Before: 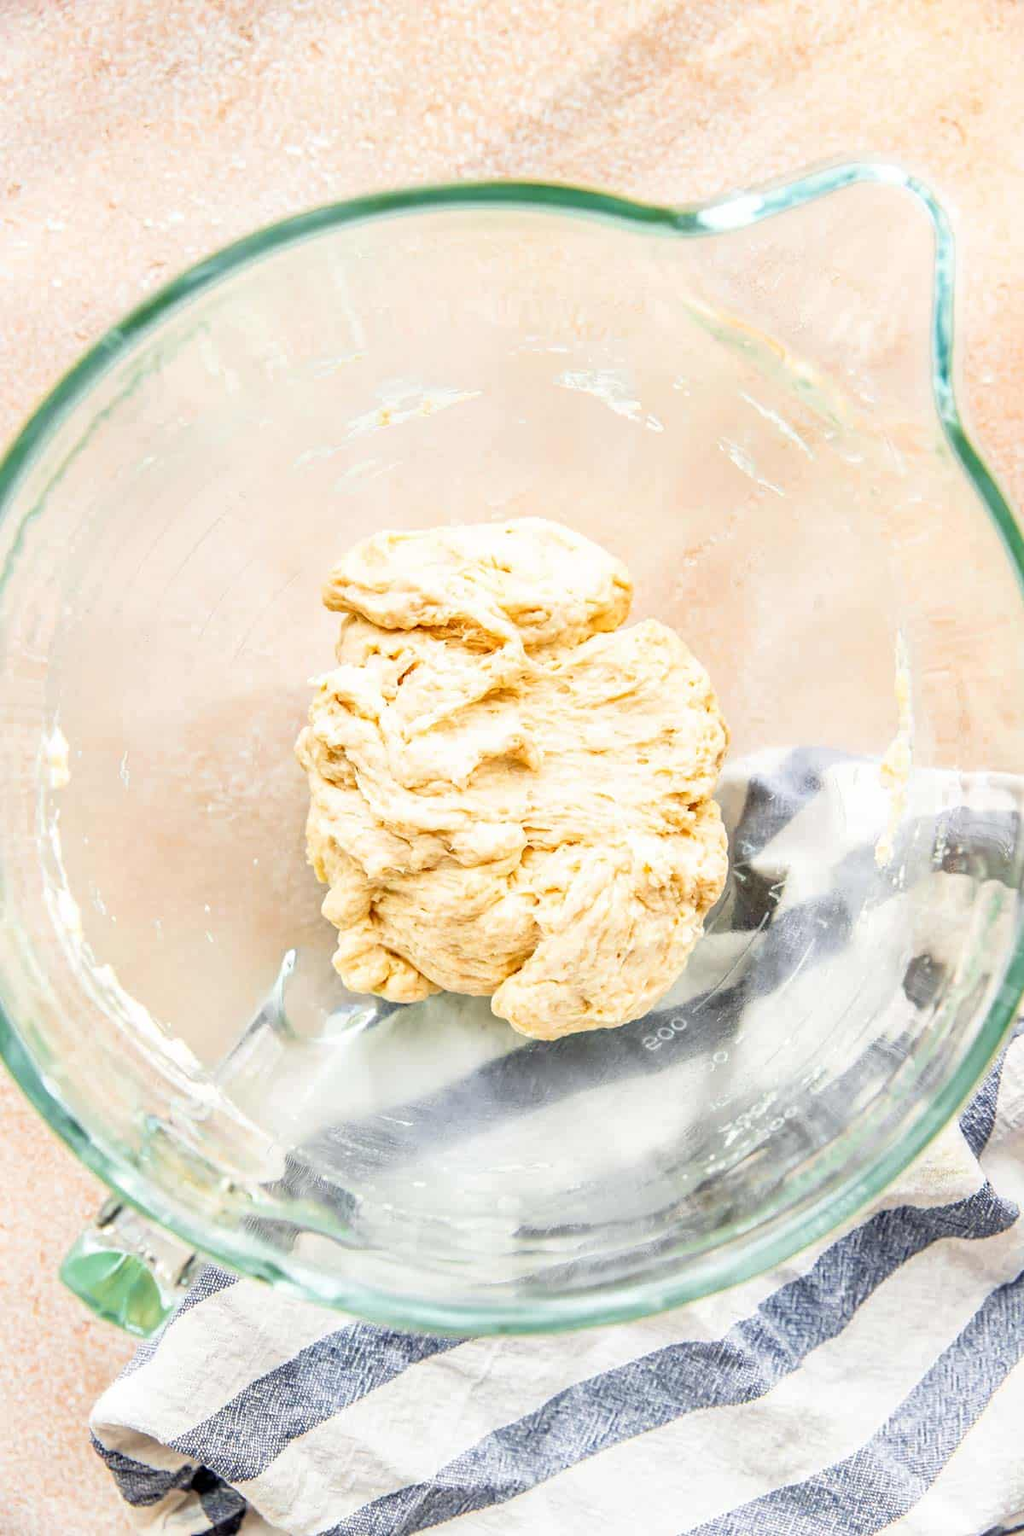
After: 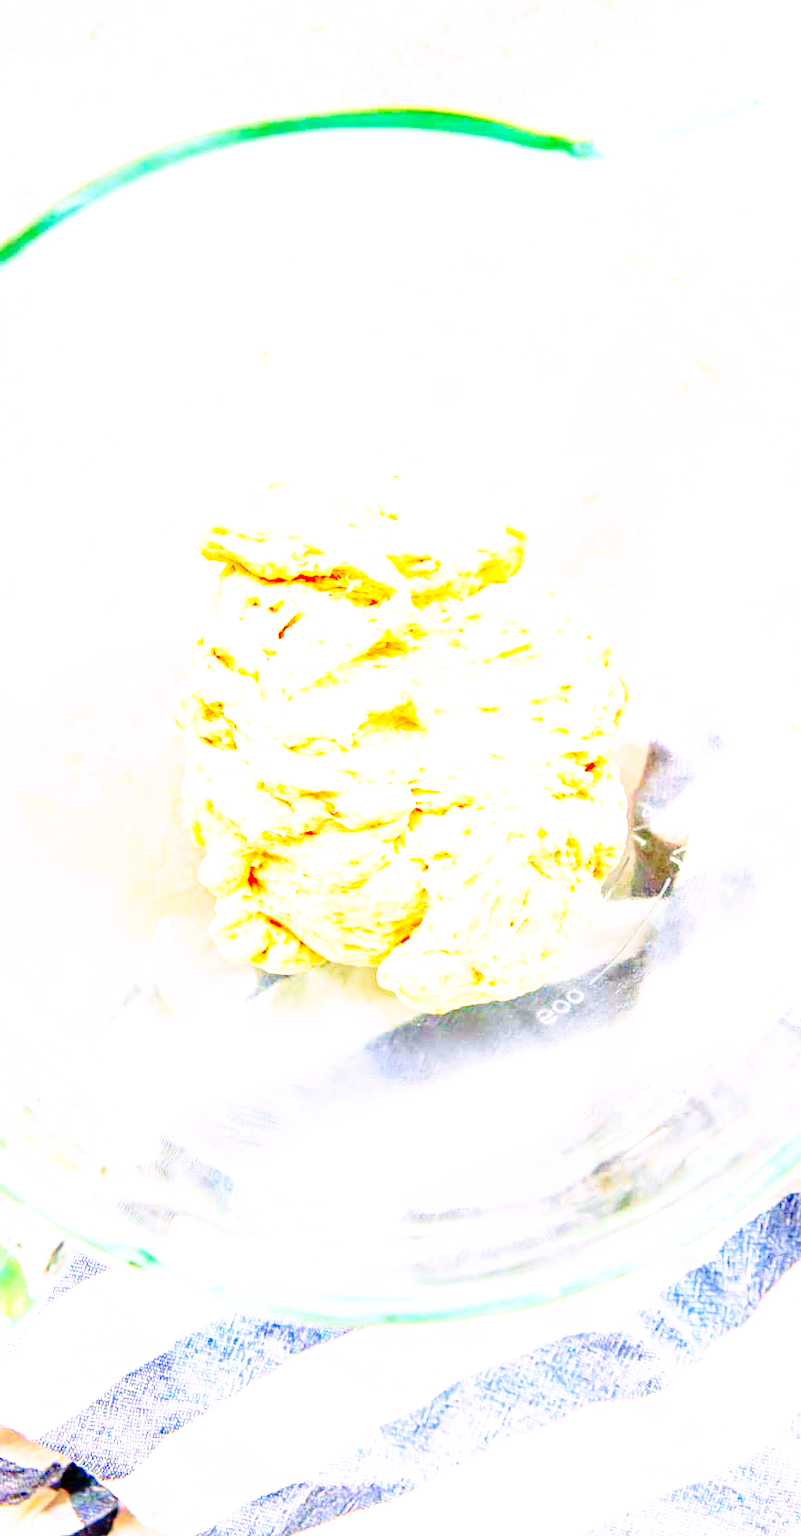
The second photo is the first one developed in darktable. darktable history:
exposure: black level correction 0, exposure 0.7 EV, compensate exposure bias true, compensate highlight preservation false
crop and rotate: left 13.15%, top 5.251%, right 12.609%
grain: coarseness 0.09 ISO, strength 10%
color correction: highlights a* 1.59, highlights b* -1.7, saturation 2.48
base curve: curves: ch0 [(0, 0) (0.032, 0.037) (0.105, 0.228) (0.435, 0.76) (0.856, 0.983) (1, 1)], preserve colors none
